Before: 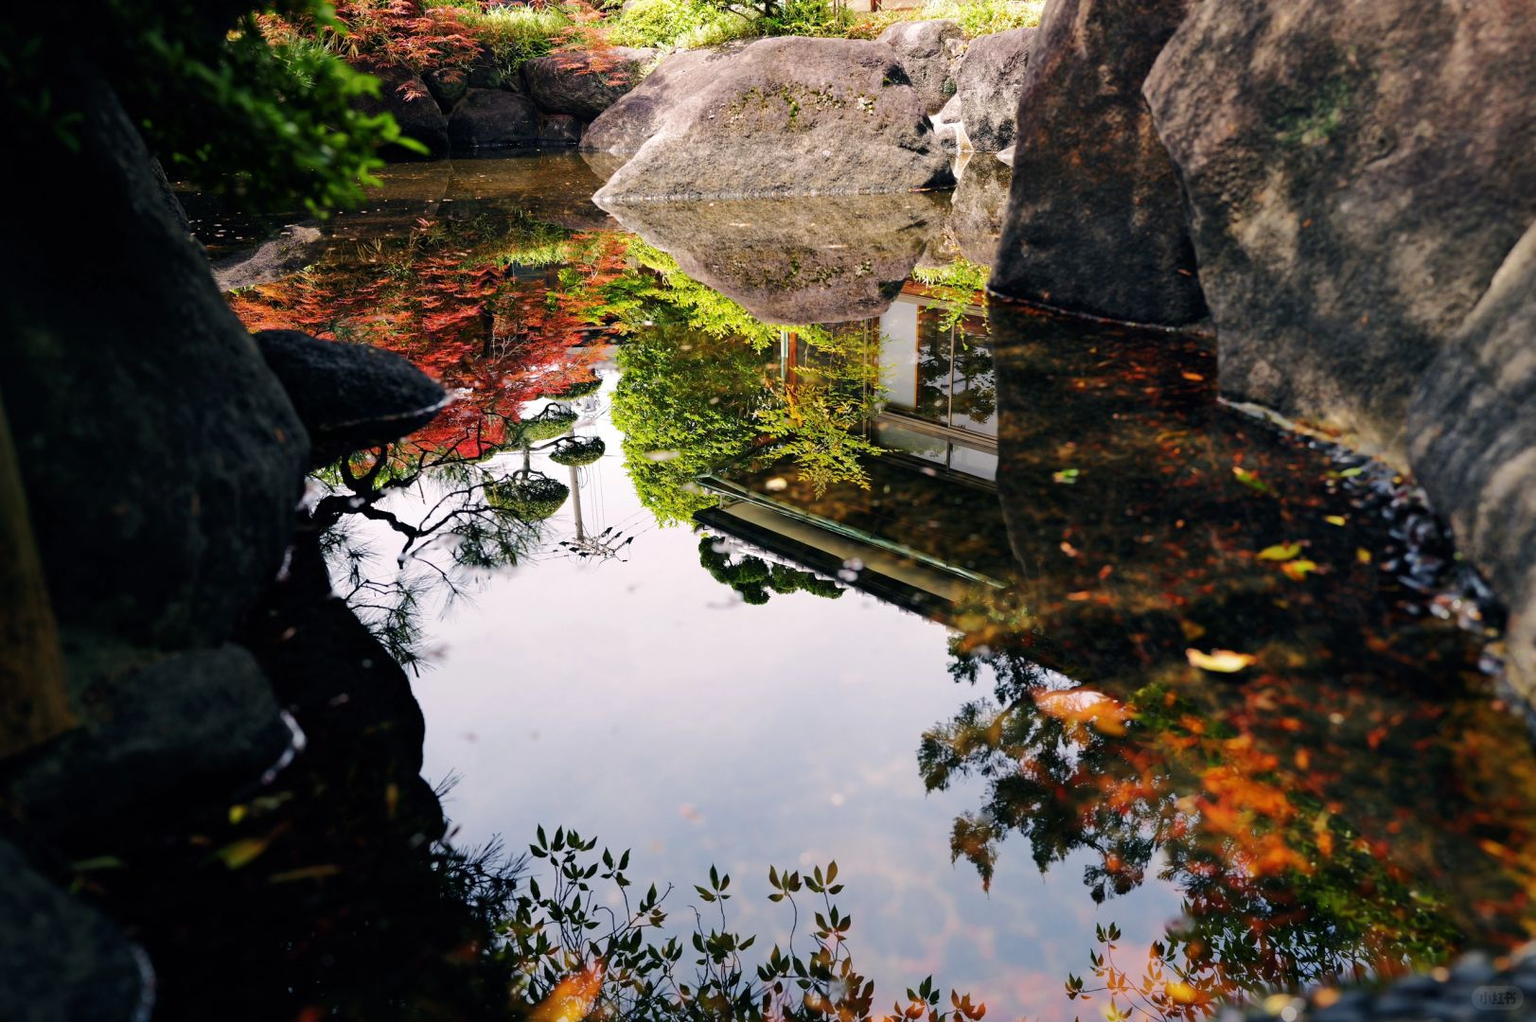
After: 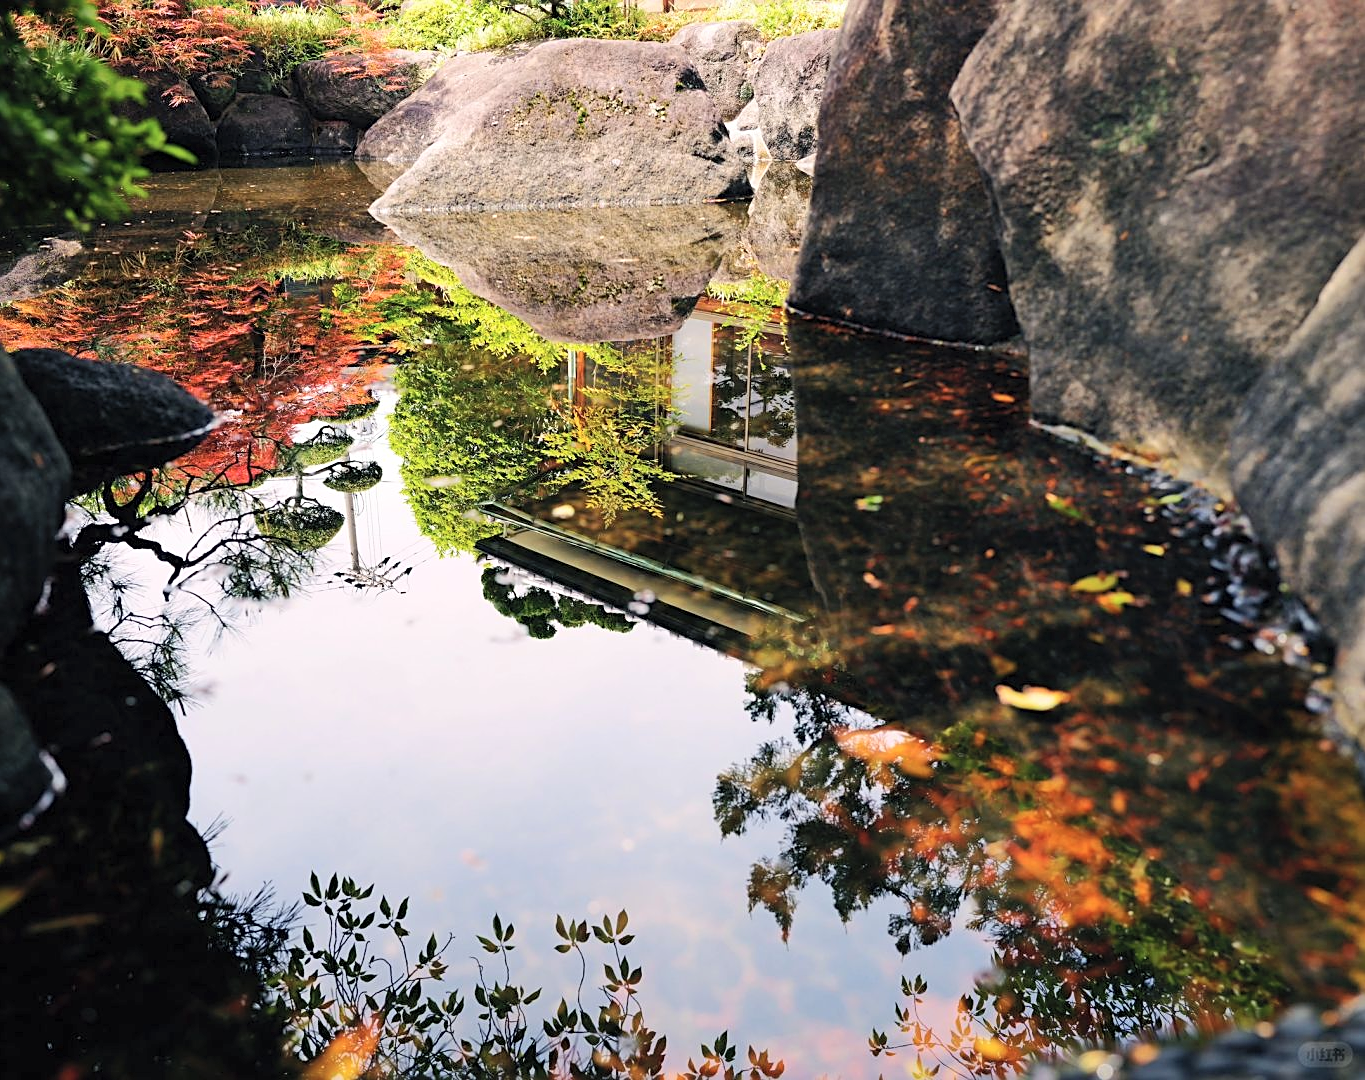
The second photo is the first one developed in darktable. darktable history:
crop: left 15.853%
contrast brightness saturation: contrast 0.14, brightness 0.216
sharpen: amount 0.496
